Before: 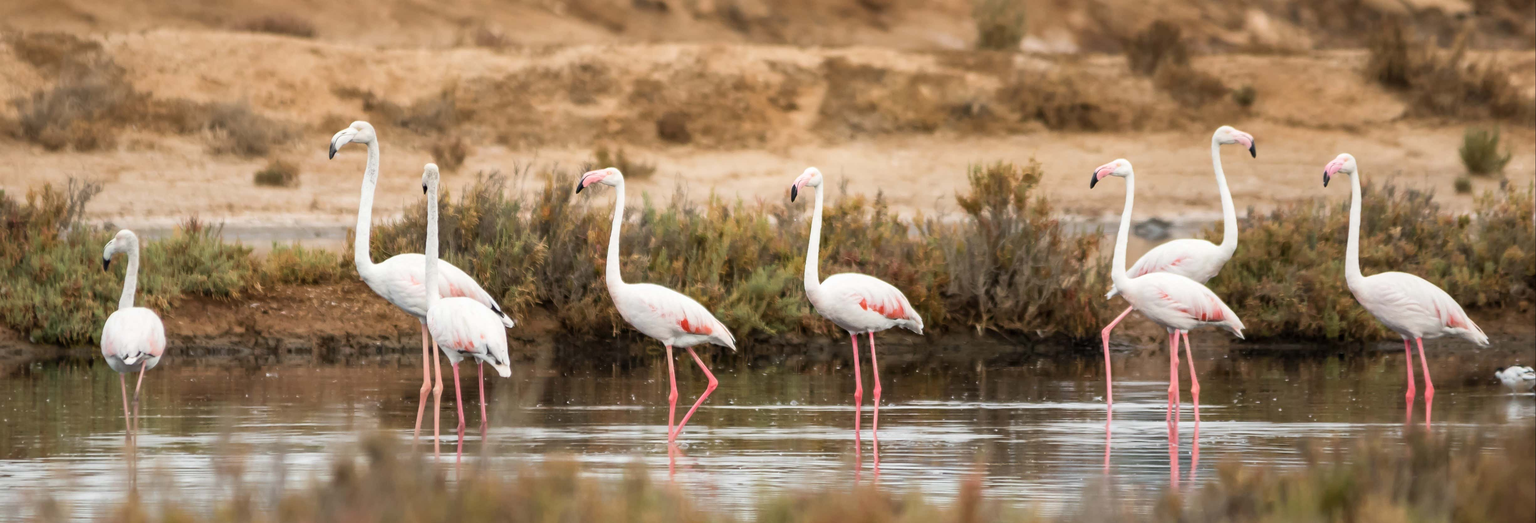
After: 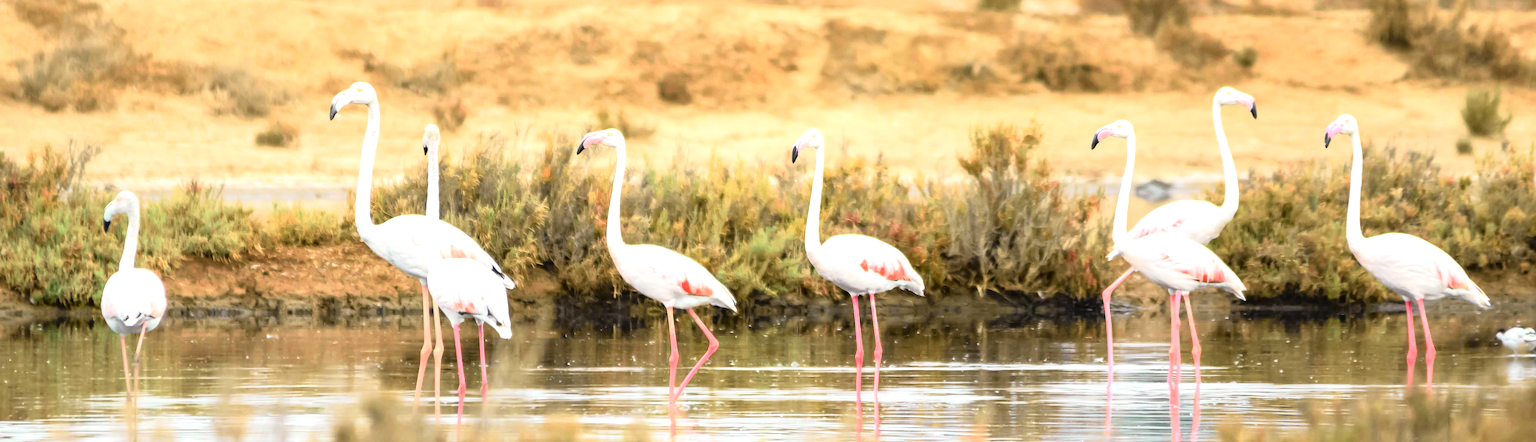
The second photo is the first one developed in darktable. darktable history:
exposure: black level correction 0, exposure 1.012 EV, compensate highlight preservation false
crop: top 7.588%, bottom 7.613%
tone curve: curves: ch0 [(0, 0.022) (0.114, 0.088) (0.282, 0.316) (0.446, 0.511) (0.613, 0.693) (0.786, 0.843) (0.999, 0.949)]; ch1 [(0, 0) (0.395, 0.343) (0.463, 0.427) (0.486, 0.474) (0.503, 0.5) (0.535, 0.522) (0.555, 0.546) (0.594, 0.614) (0.755, 0.793) (1, 1)]; ch2 [(0, 0) (0.369, 0.388) (0.449, 0.431) (0.501, 0.5) (0.528, 0.517) (0.561, 0.59) (0.612, 0.646) (0.697, 0.721) (1, 1)], color space Lab, independent channels, preserve colors none
